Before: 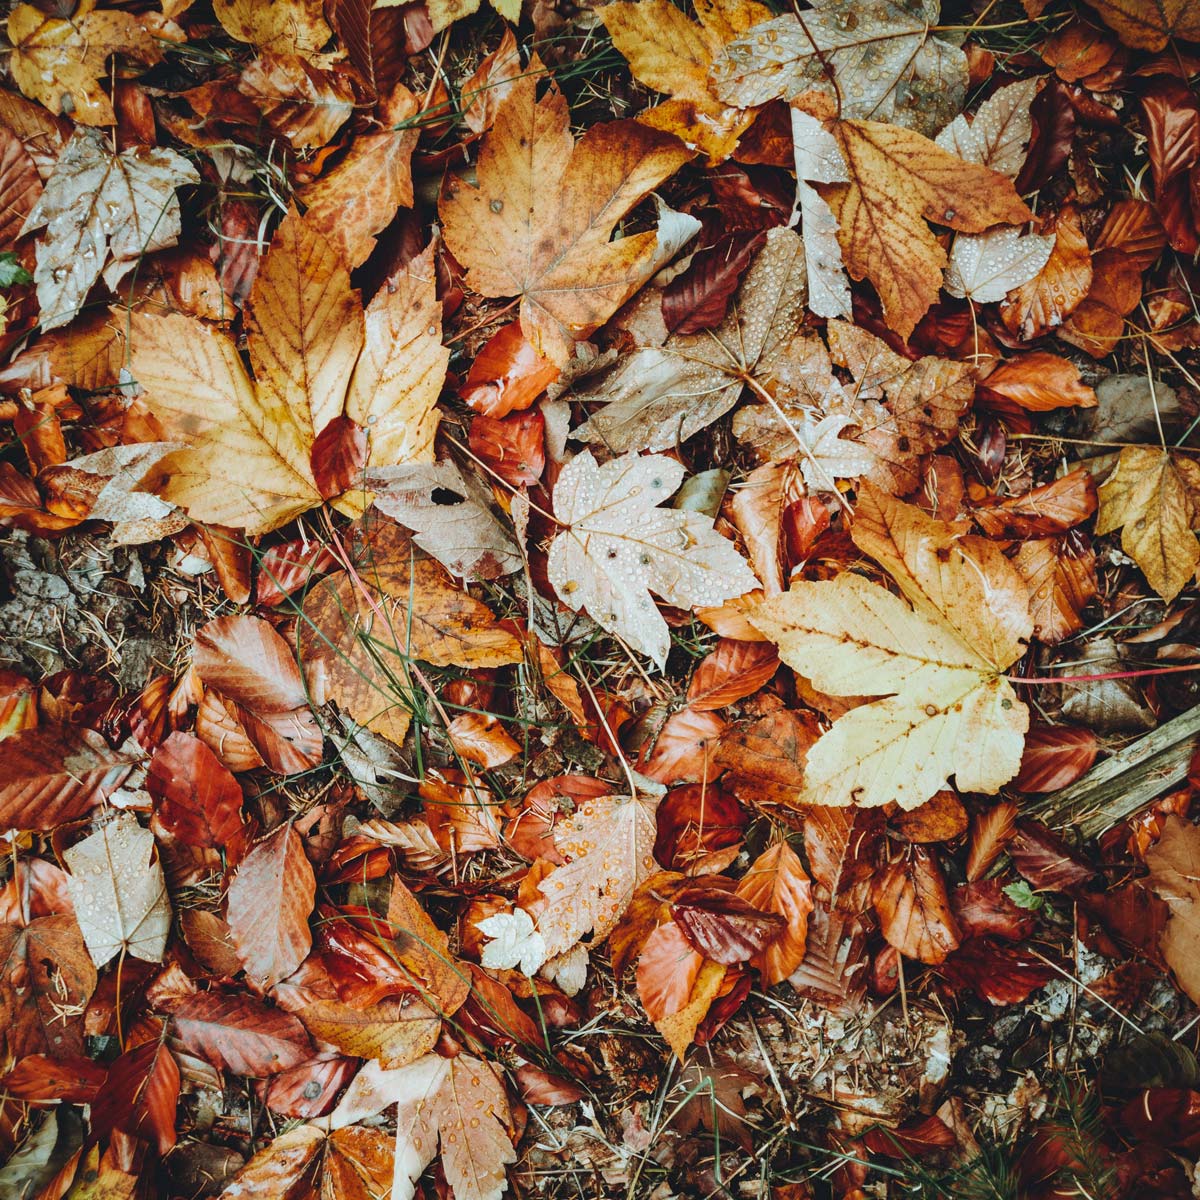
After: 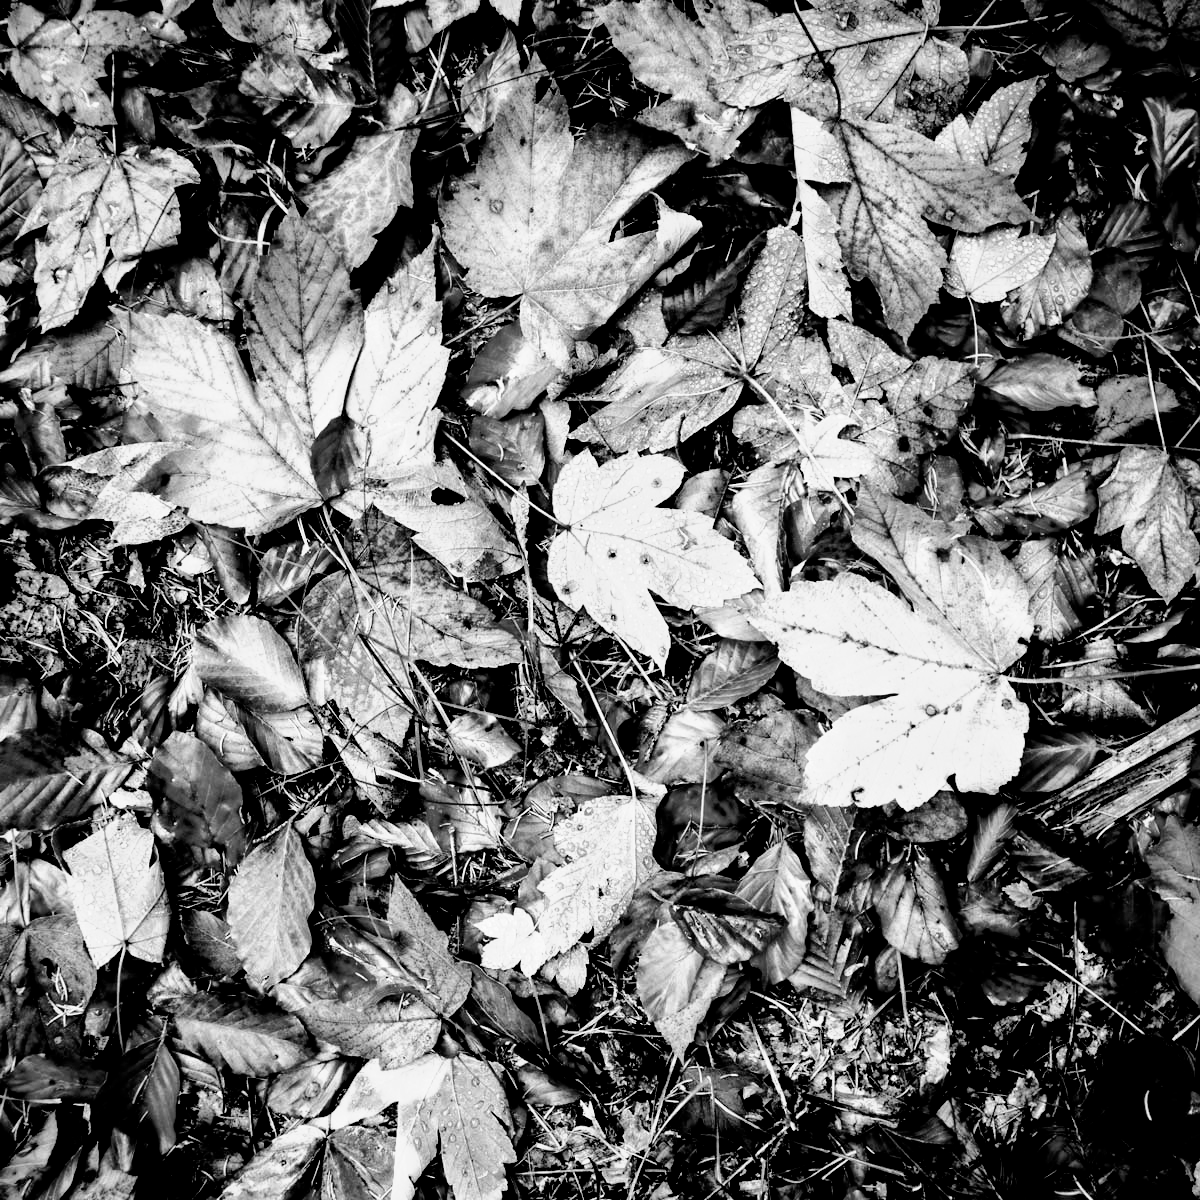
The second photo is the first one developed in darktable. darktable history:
exposure: black level correction 0.04, exposure 0.5 EV, compensate highlight preservation false
tone curve: curves: ch0 [(0, 0) (0.003, 0) (0.011, 0.001) (0.025, 0.001) (0.044, 0.002) (0.069, 0.007) (0.1, 0.015) (0.136, 0.027) (0.177, 0.066) (0.224, 0.122) (0.277, 0.219) (0.335, 0.327) (0.399, 0.432) (0.468, 0.527) (0.543, 0.615) (0.623, 0.695) (0.709, 0.777) (0.801, 0.874) (0.898, 0.973) (1, 1)], preserve colors none
monochrome: a 73.58, b 64.21
color balance: contrast fulcrum 17.78%
